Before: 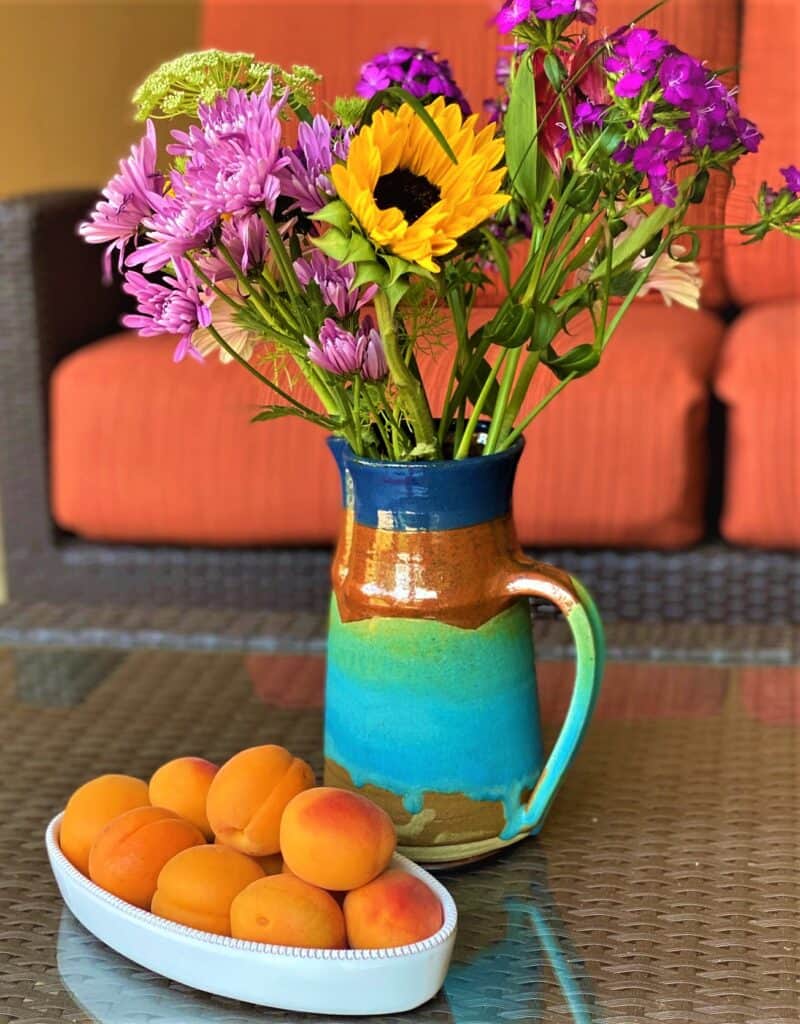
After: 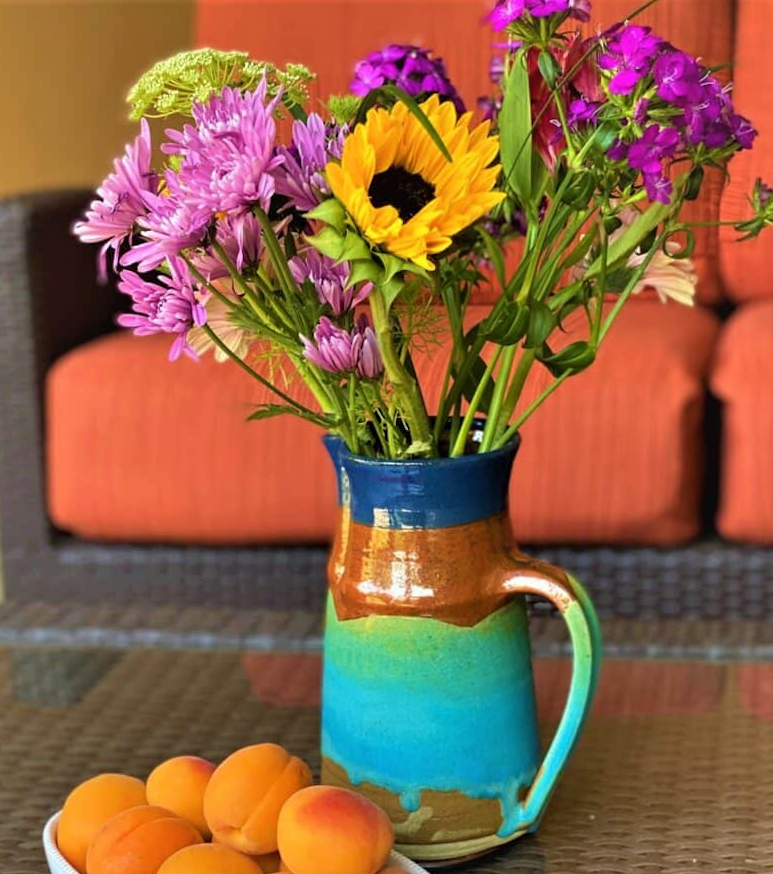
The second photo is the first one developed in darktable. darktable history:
crop and rotate: angle 0.246°, left 0.245%, right 2.556%, bottom 14.113%
